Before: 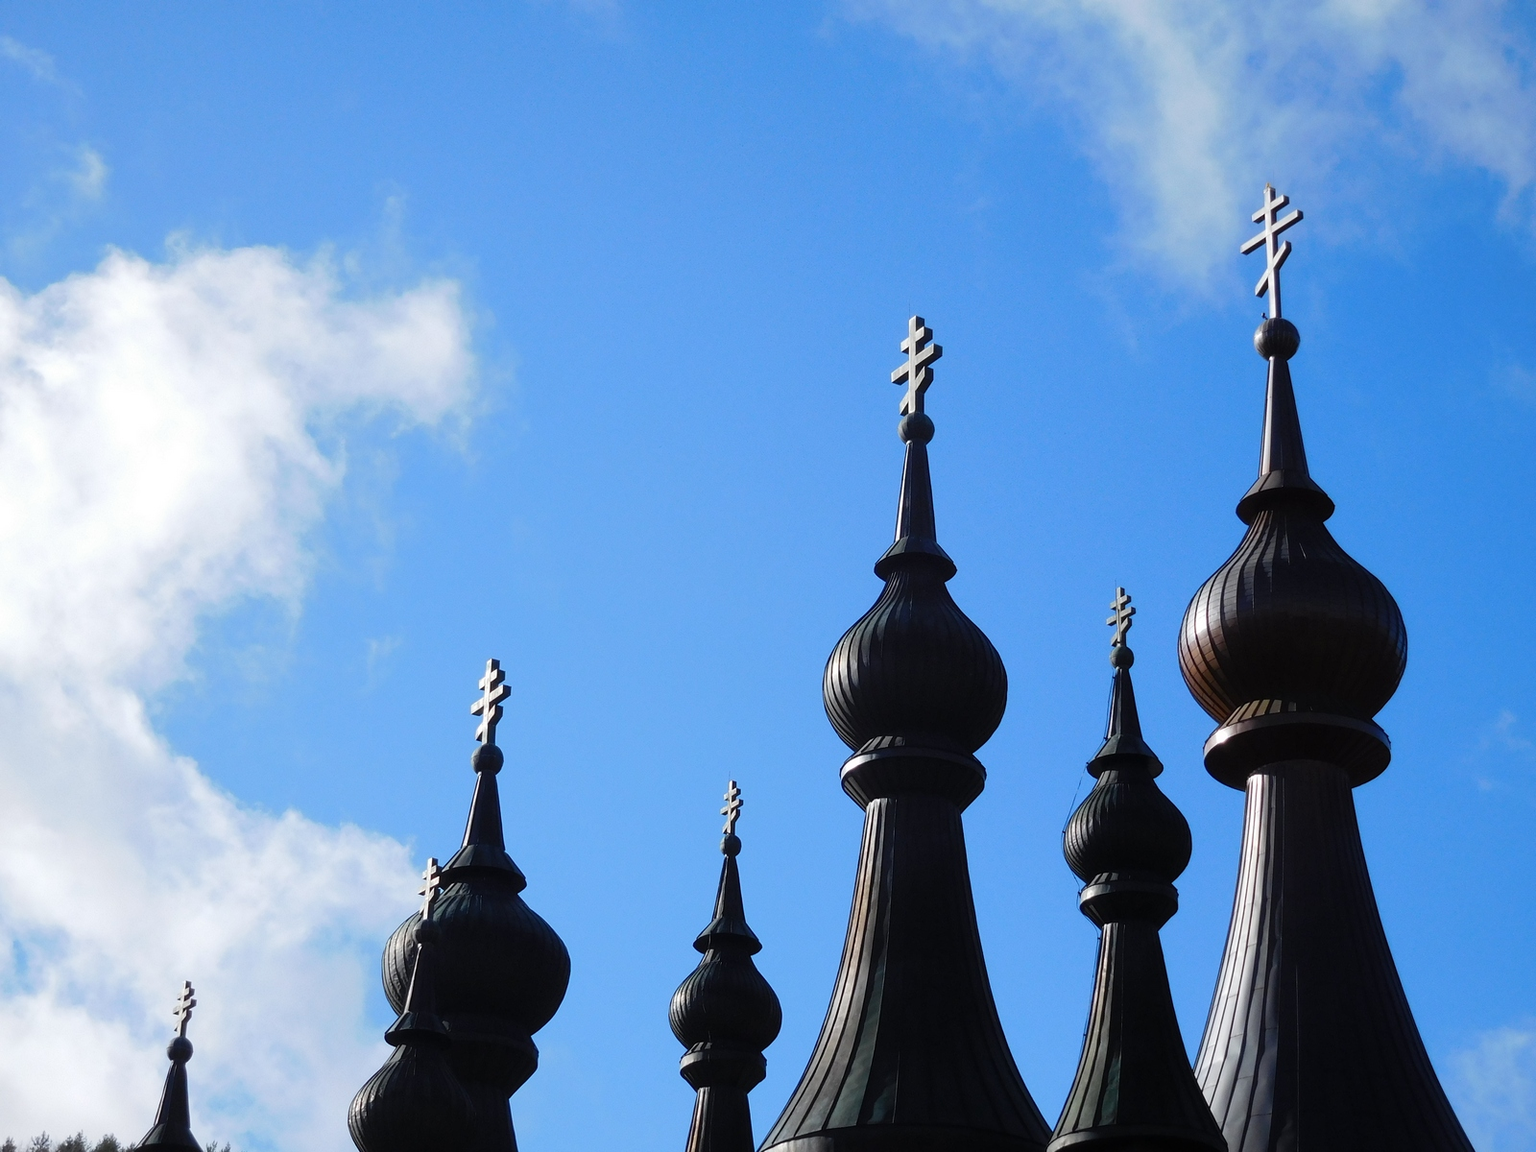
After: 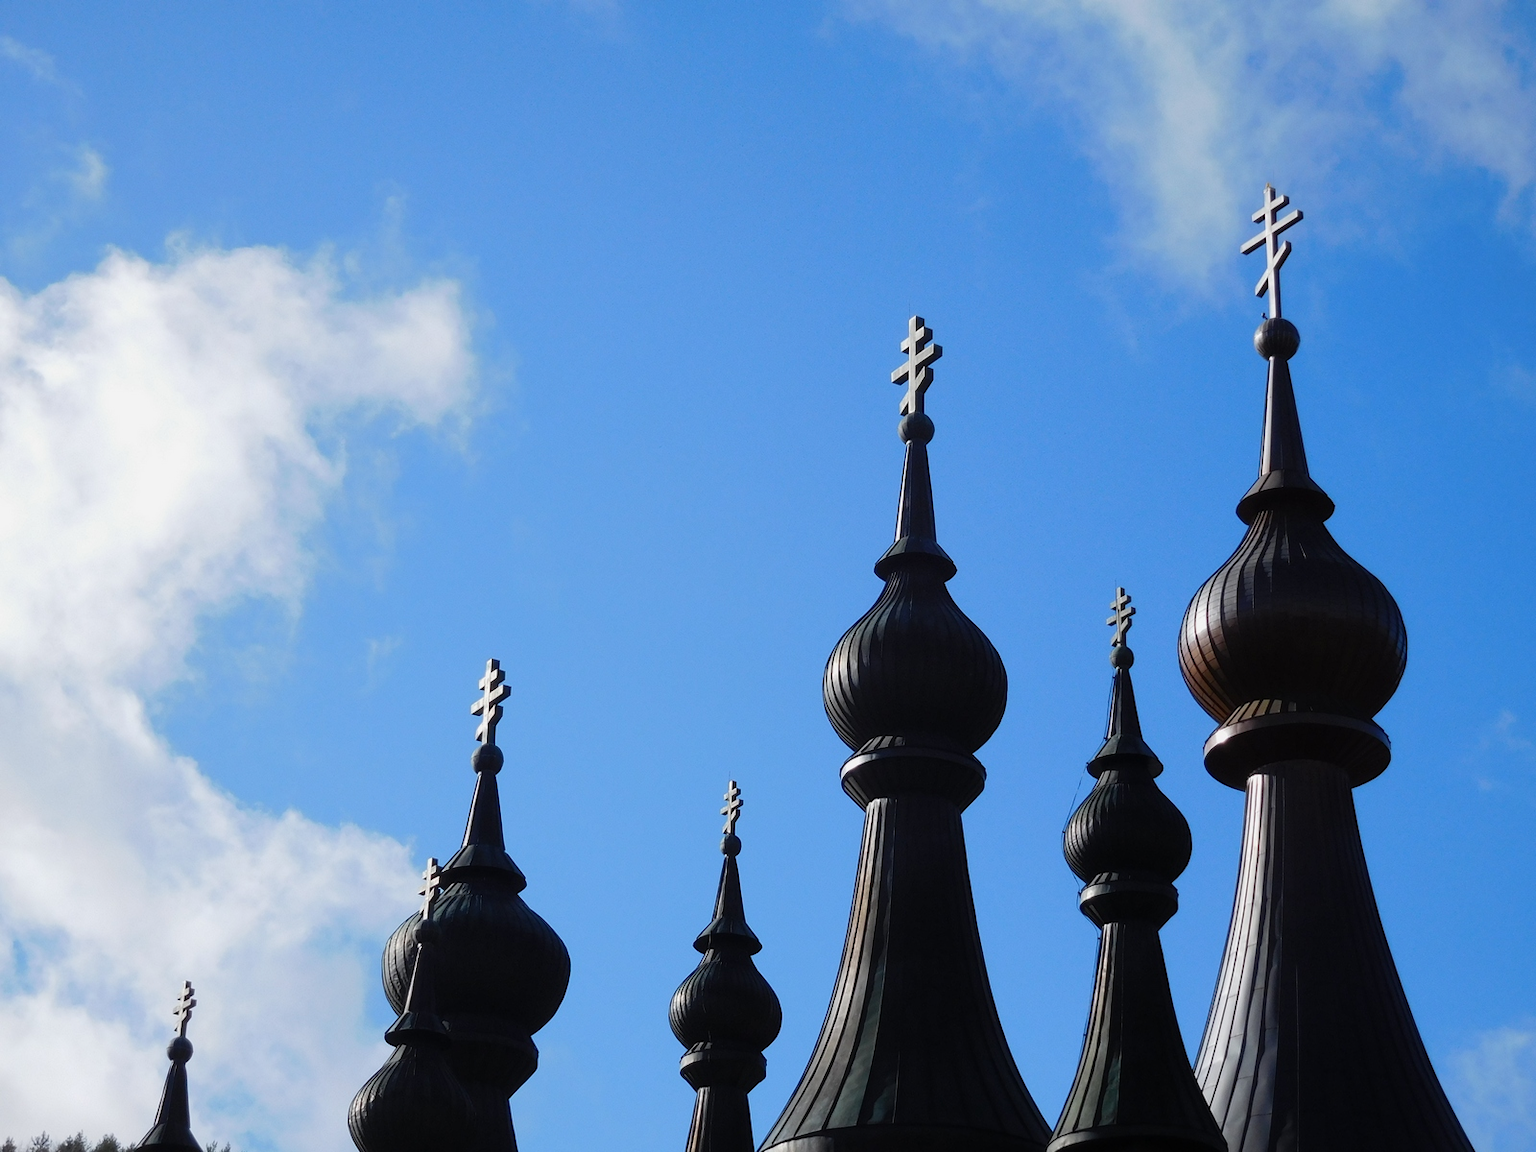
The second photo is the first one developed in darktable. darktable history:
exposure: exposure -0.156 EV, compensate highlight preservation false
